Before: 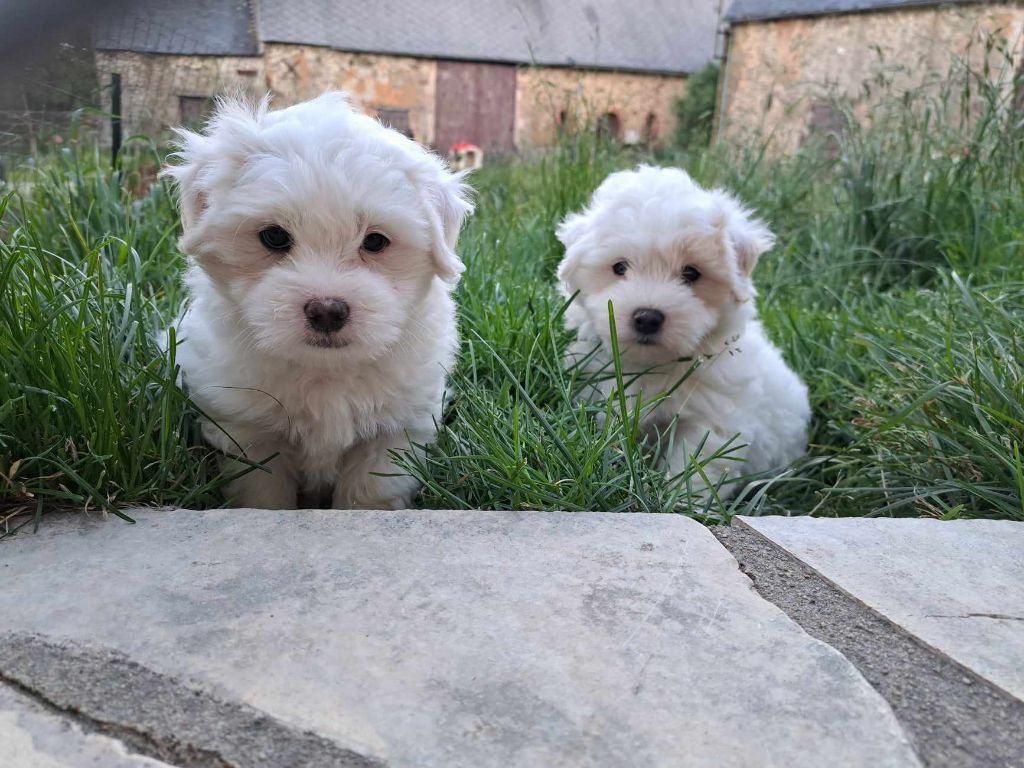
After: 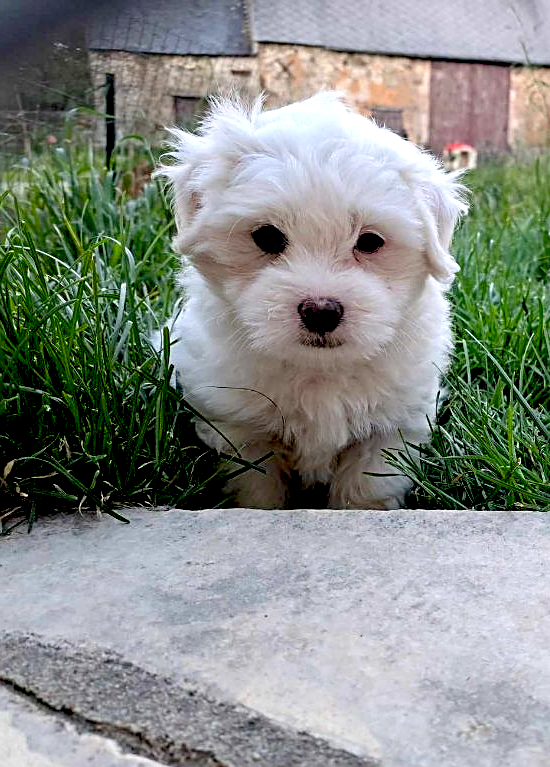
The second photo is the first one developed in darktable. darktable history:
exposure: black level correction 0.031, exposure 0.321 EV, compensate highlight preservation false
levels: mode automatic, levels [0, 0.445, 1]
sharpen: on, module defaults
crop: left 0.664%, right 45.528%, bottom 0.085%
